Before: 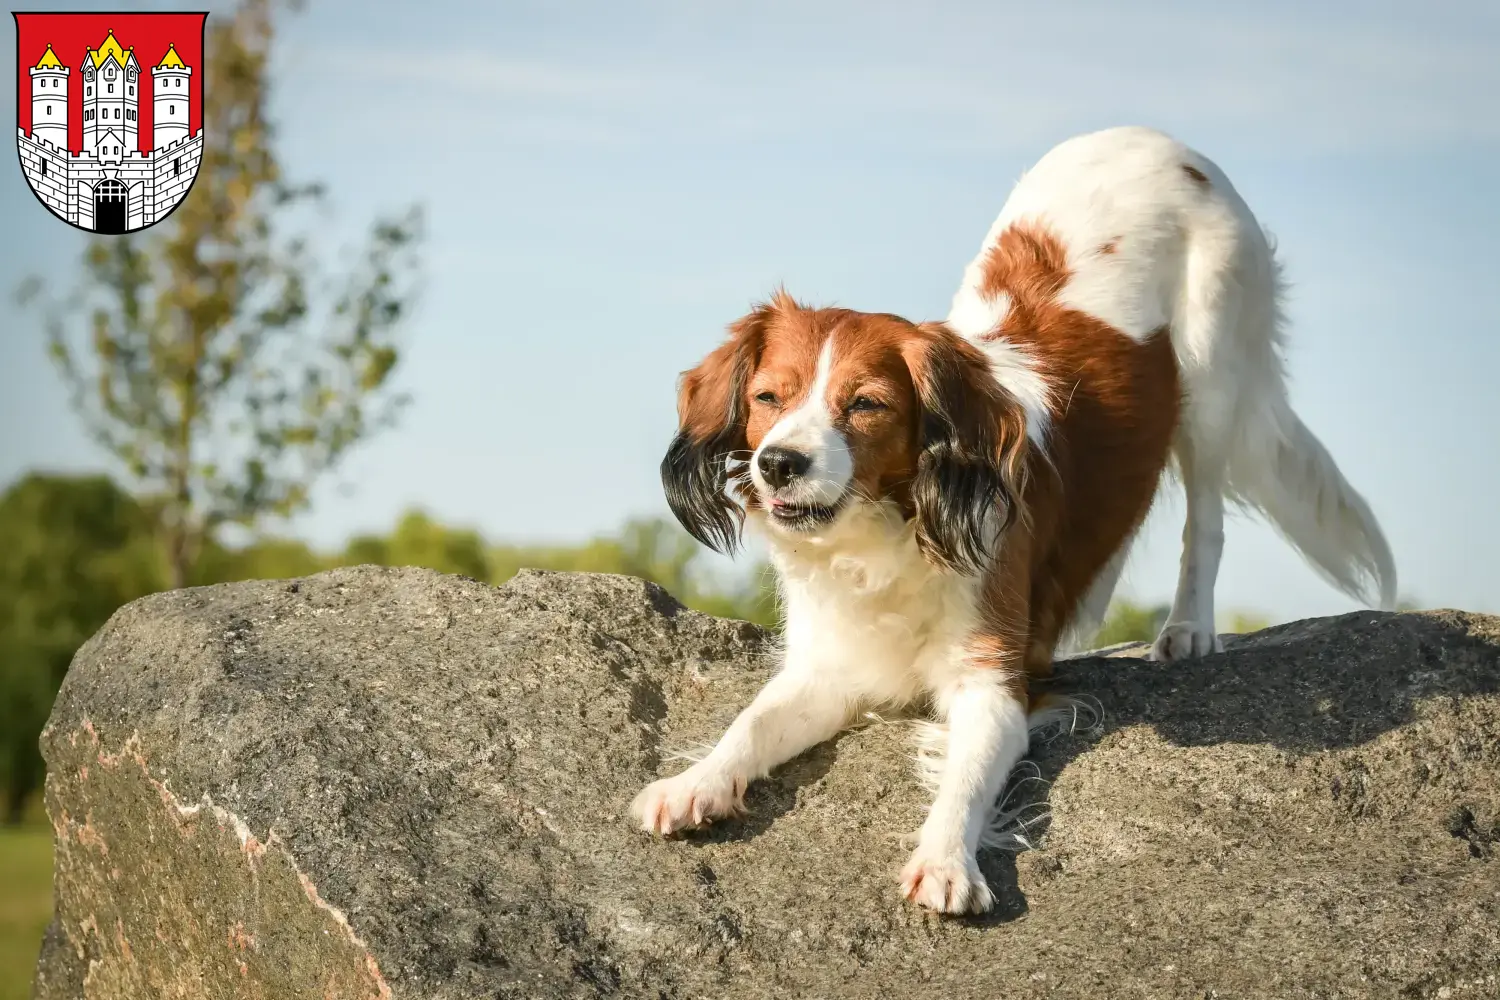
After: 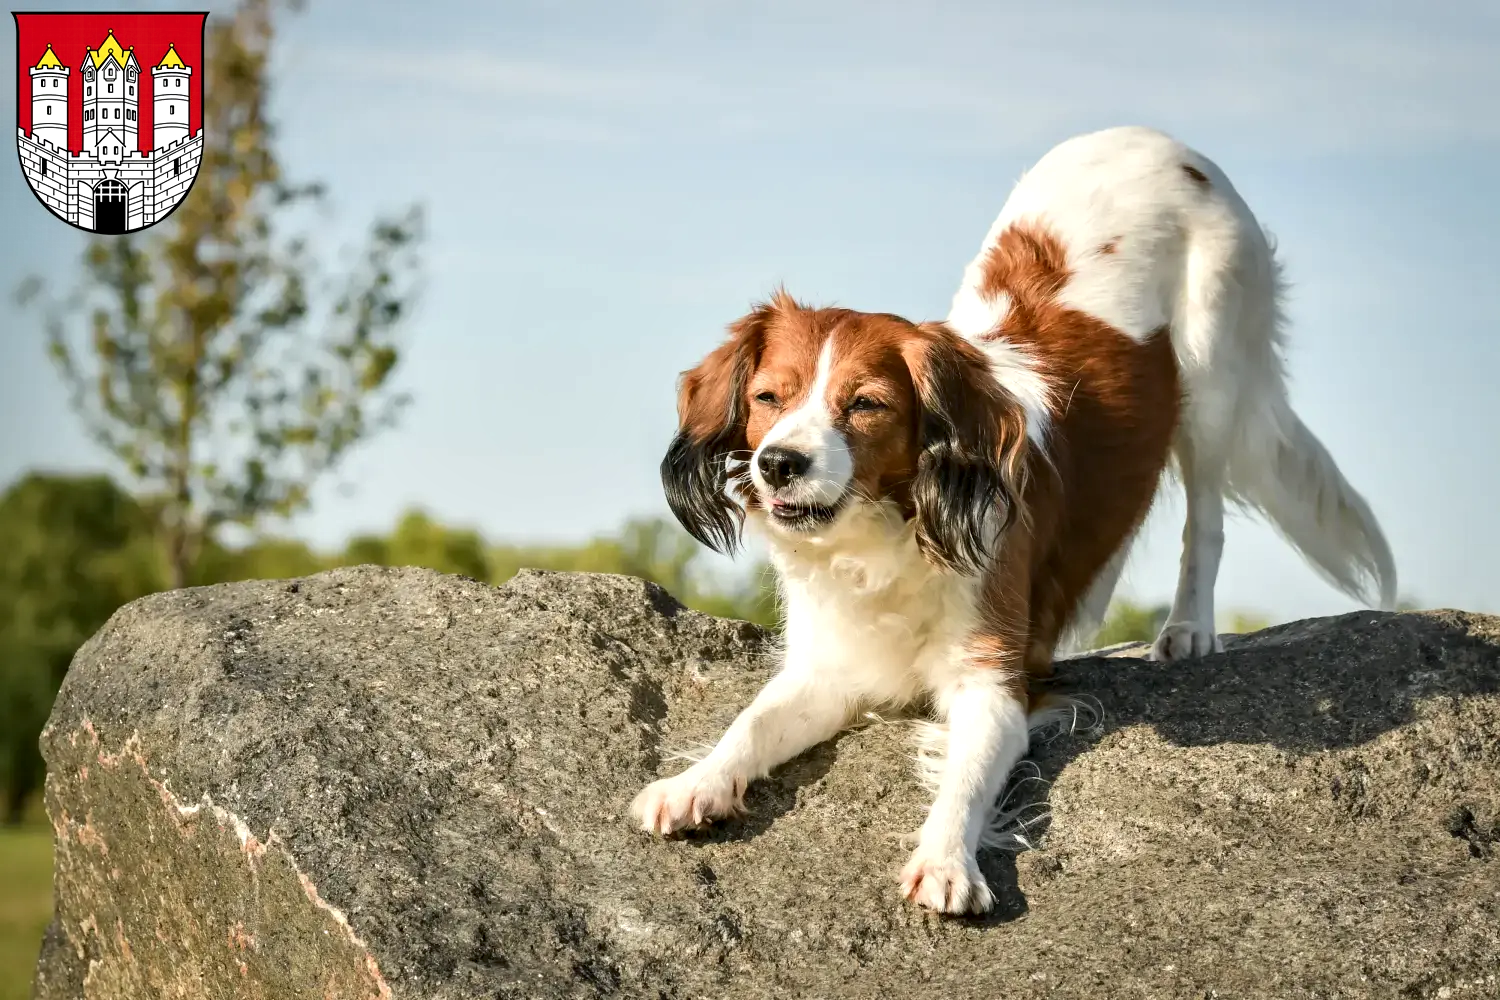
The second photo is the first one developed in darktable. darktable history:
contrast equalizer: y [[0.535, 0.543, 0.548, 0.548, 0.542, 0.532], [0.5 ×6], [0.5 ×6], [0 ×6], [0 ×6]]
